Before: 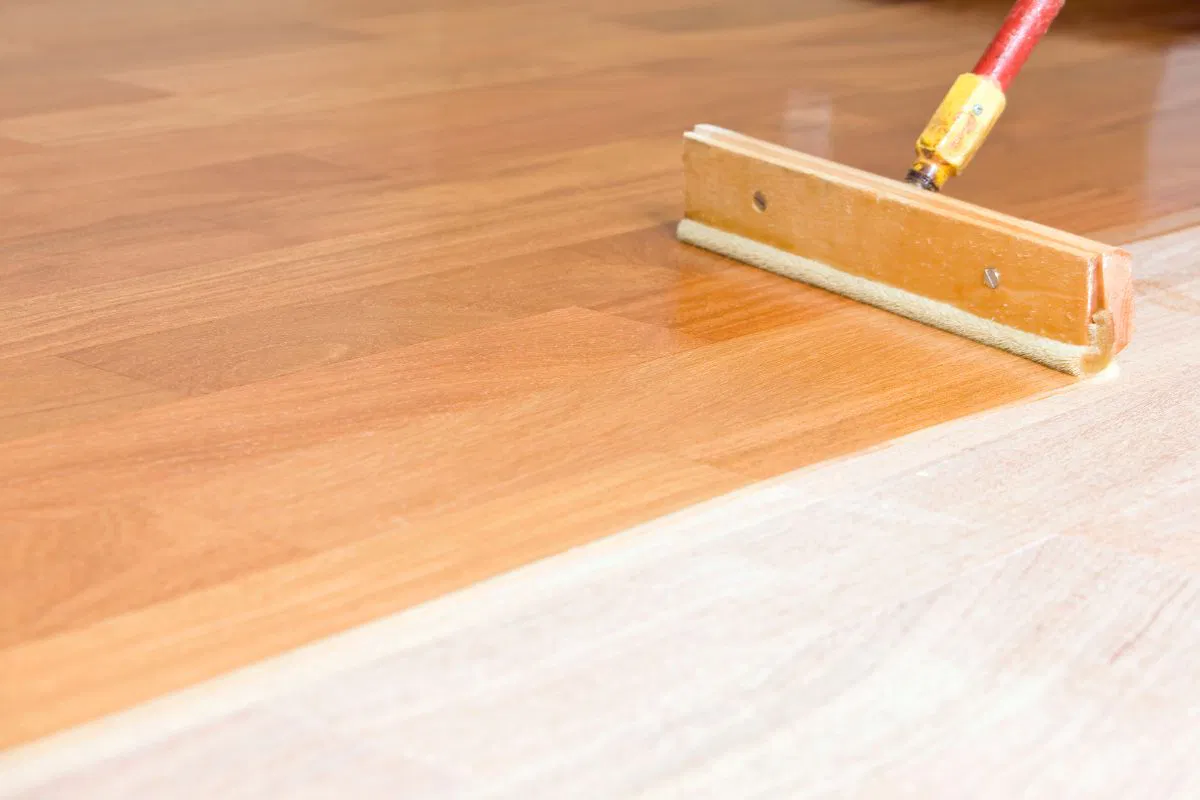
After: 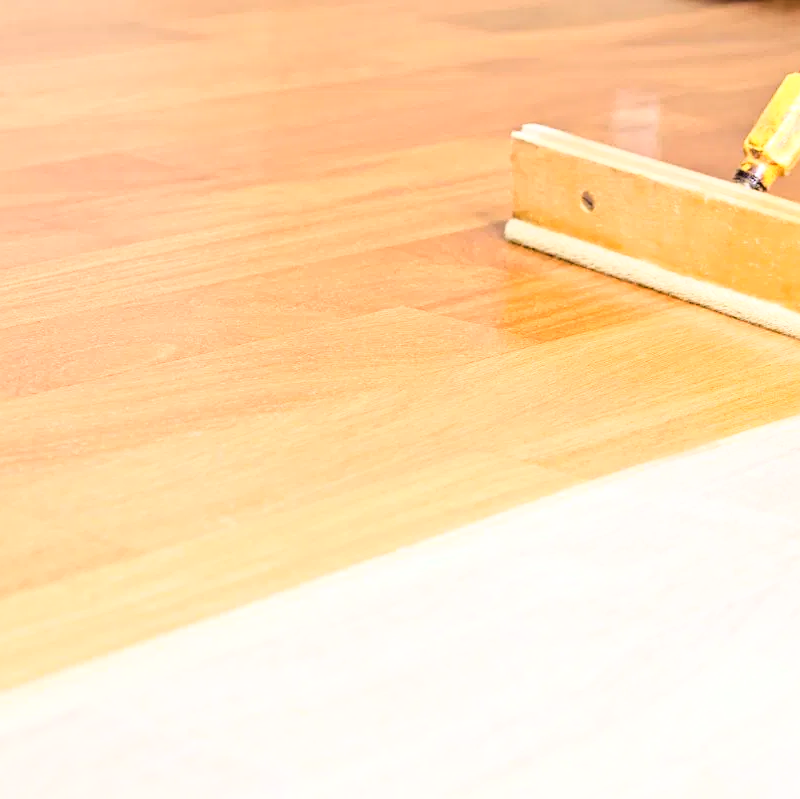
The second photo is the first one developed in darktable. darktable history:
crop and rotate: left 14.359%, right 18.943%
contrast equalizer: octaves 7, y [[0.5, 0.5, 0.544, 0.569, 0.5, 0.5], [0.5 ×6], [0.5 ×6], [0 ×6], [0 ×6]]
sharpen: on, module defaults
contrast brightness saturation: saturation -0.07
base curve: curves: ch0 [(0, 0) (0.032, 0.037) (0.105, 0.228) (0.435, 0.76) (0.856, 0.983) (1, 1)]
